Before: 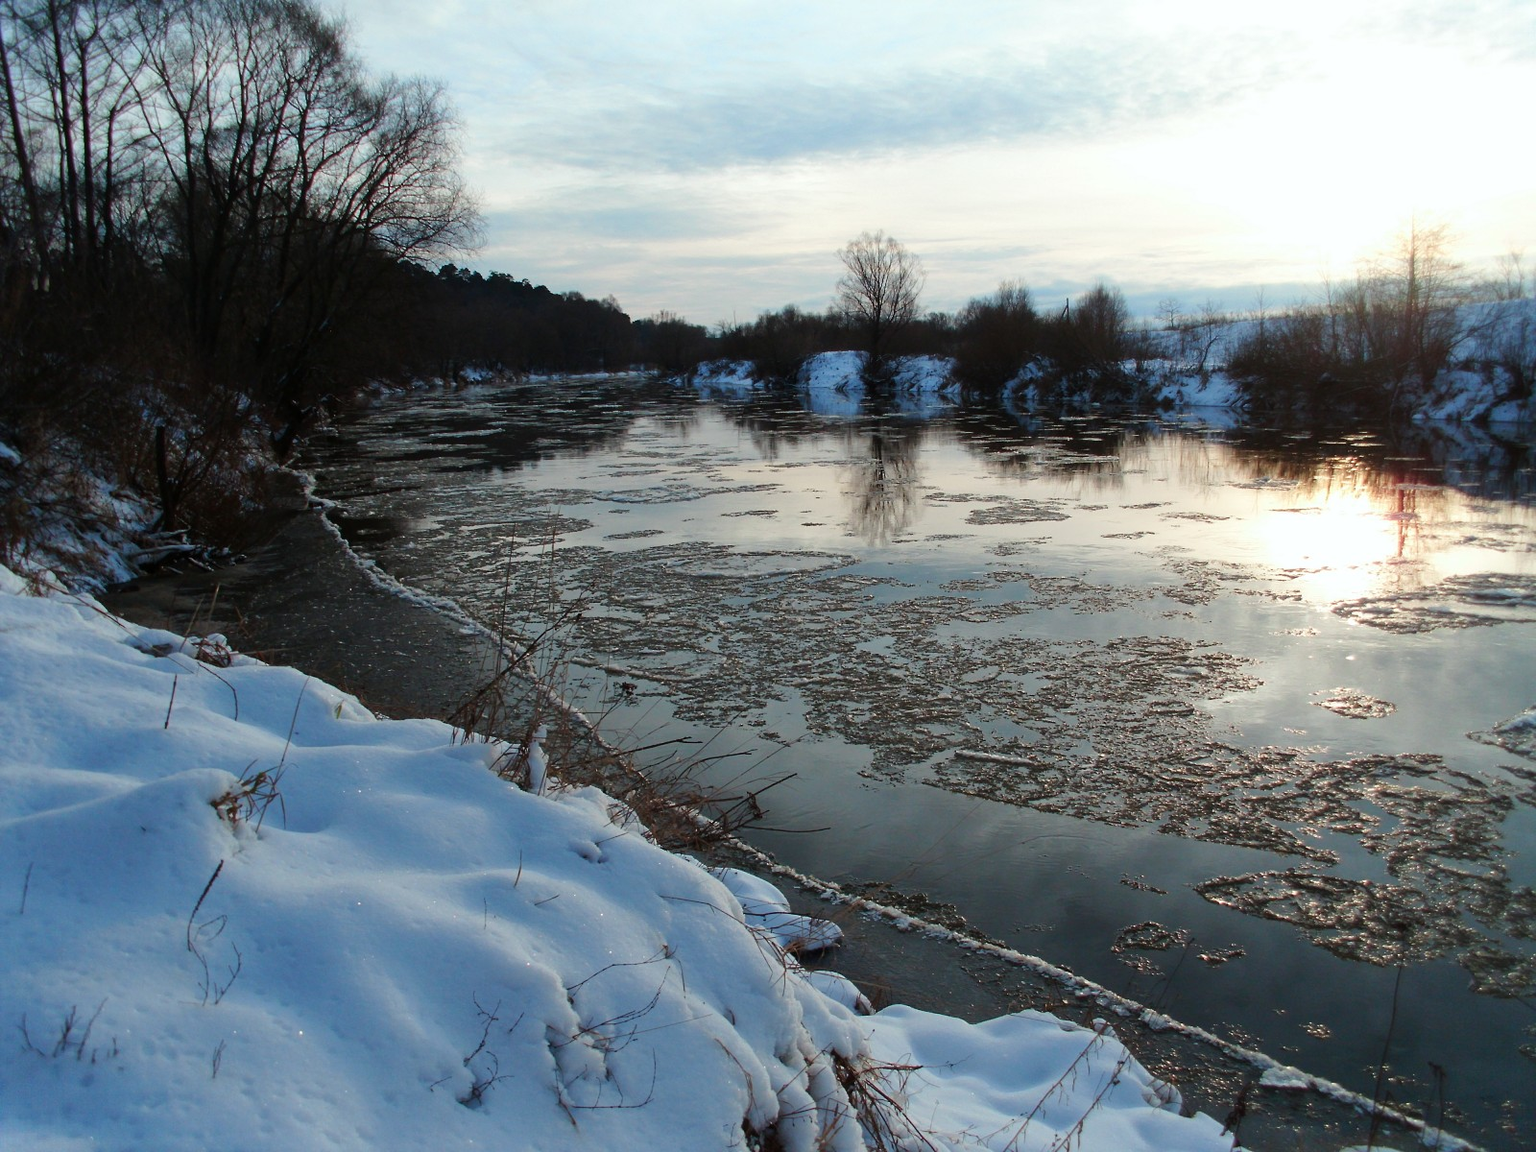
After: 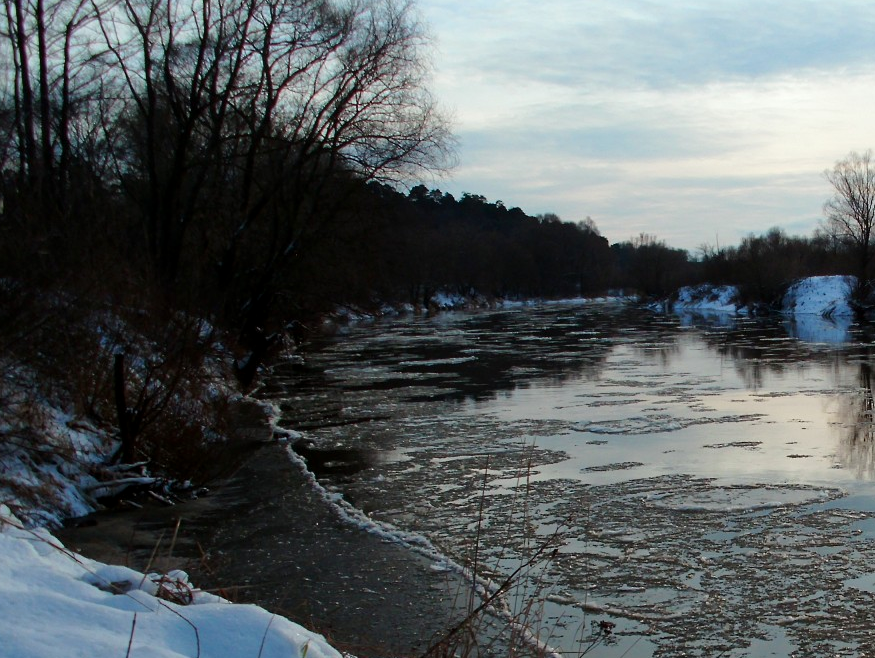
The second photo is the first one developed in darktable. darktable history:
color balance: mode lift, gamma, gain (sRGB), lift [0.97, 1, 1, 1], gamma [1.03, 1, 1, 1]
crop and rotate: left 3.047%, top 7.509%, right 42.236%, bottom 37.598%
